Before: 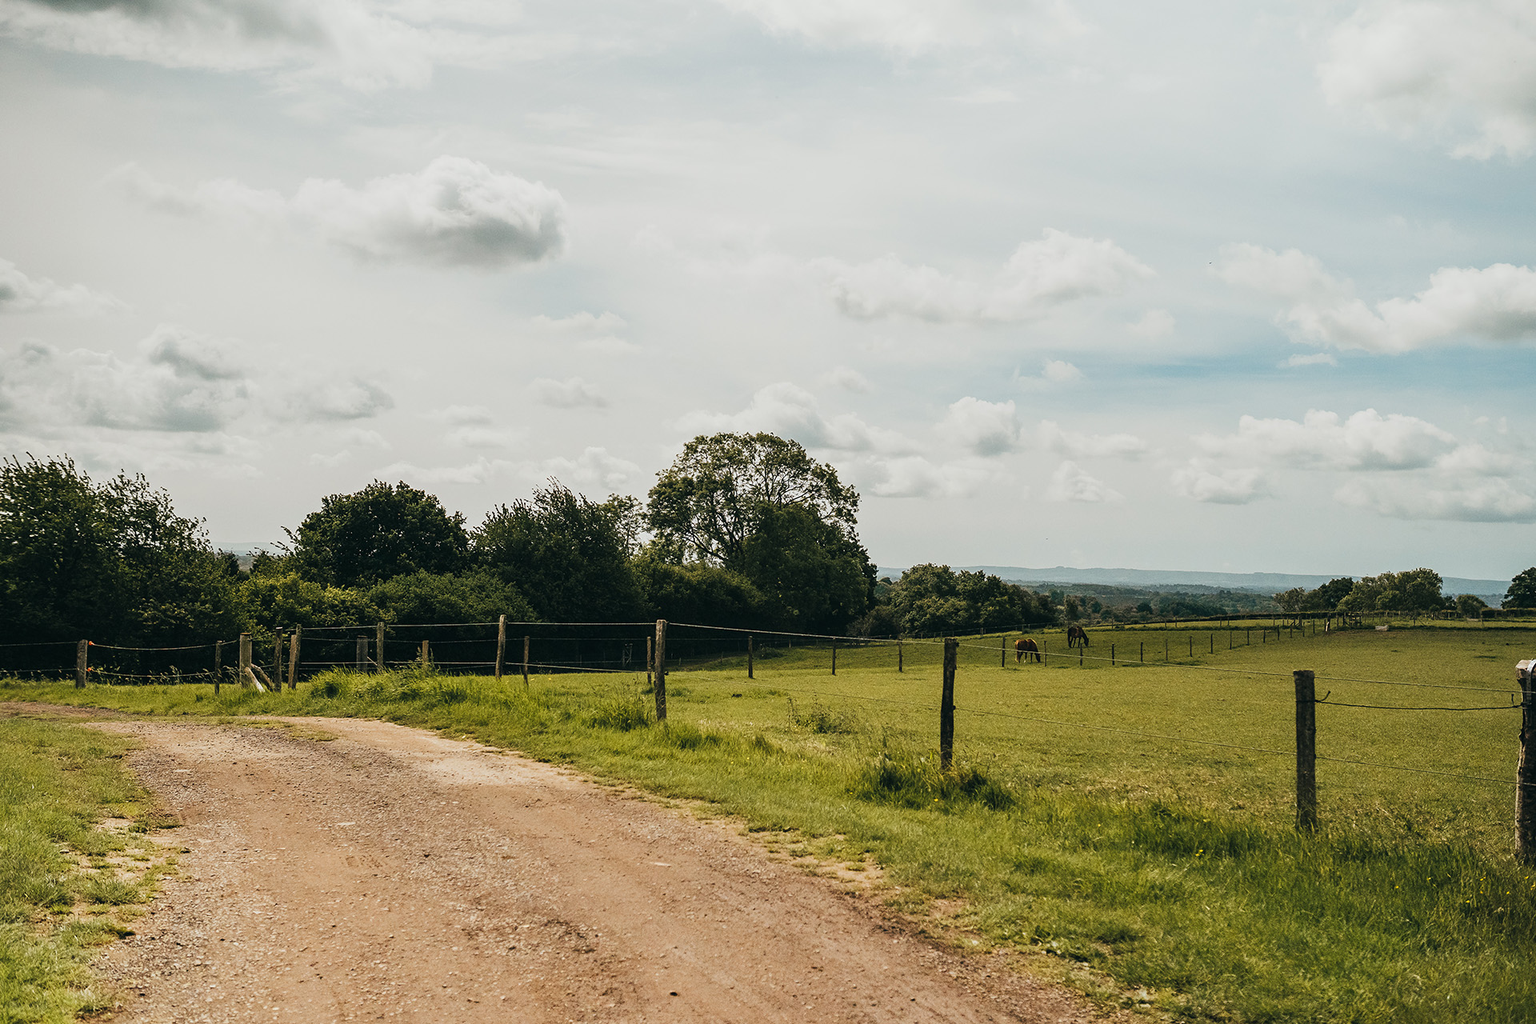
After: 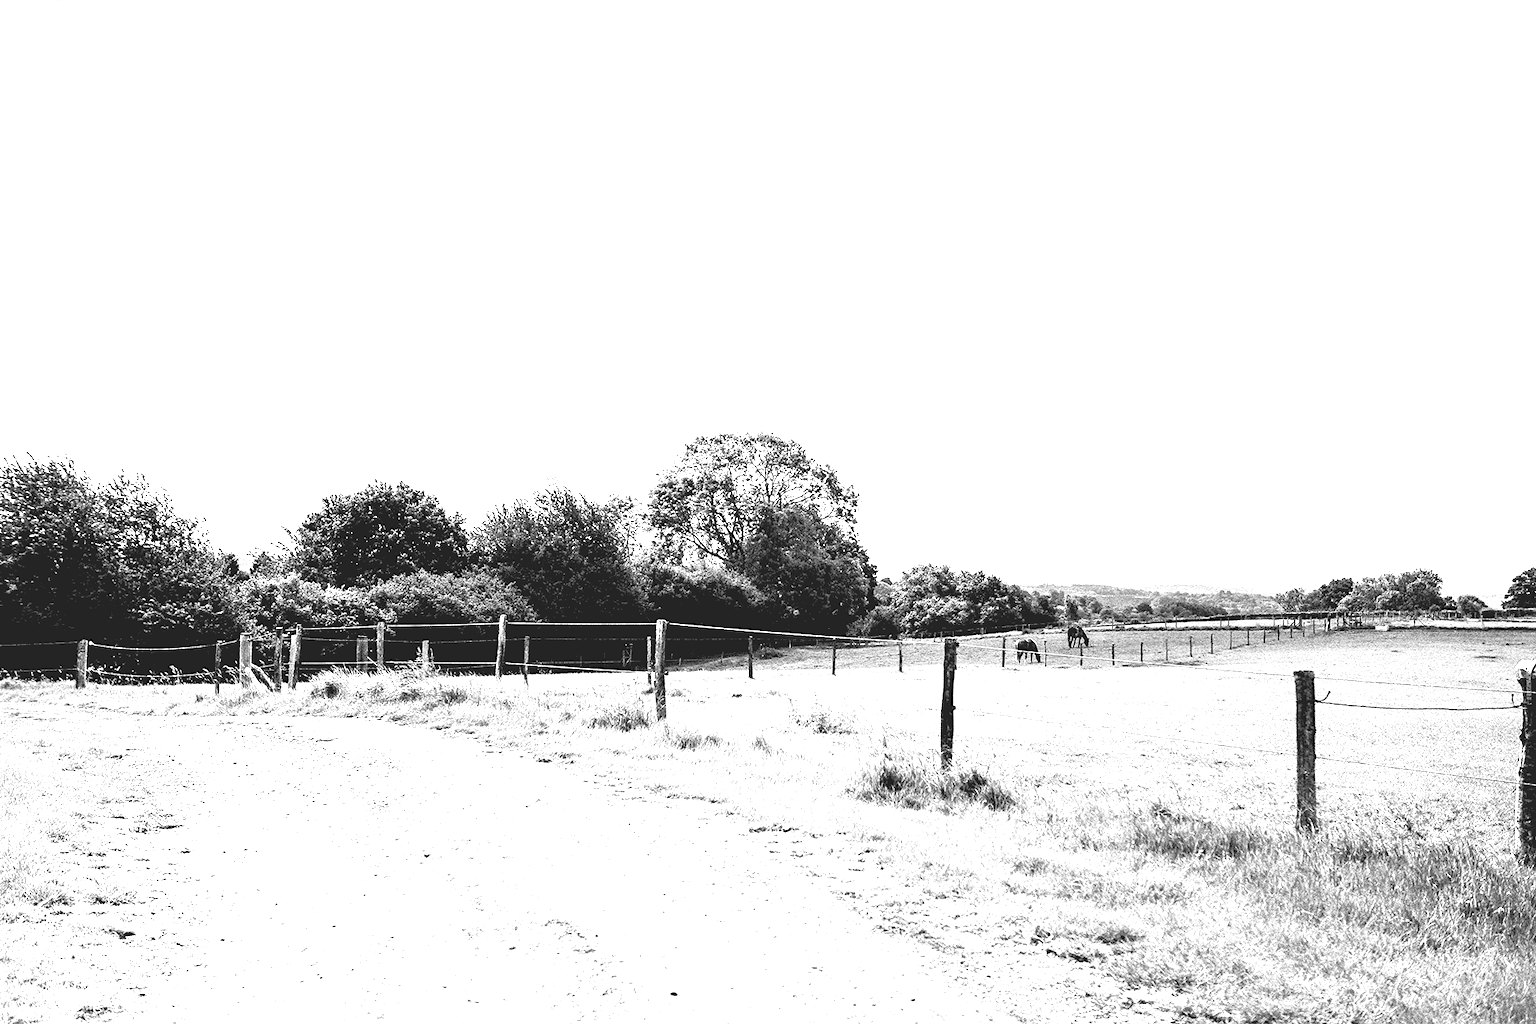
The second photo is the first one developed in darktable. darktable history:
contrast brightness saturation: contrast 0.39, brightness 0.53
exposure: black level correction 0.011, exposure 1.088 EV, compensate exposure bias true, compensate highlight preservation false
monochrome: on, module defaults
colorize: saturation 60%, source mix 100%
